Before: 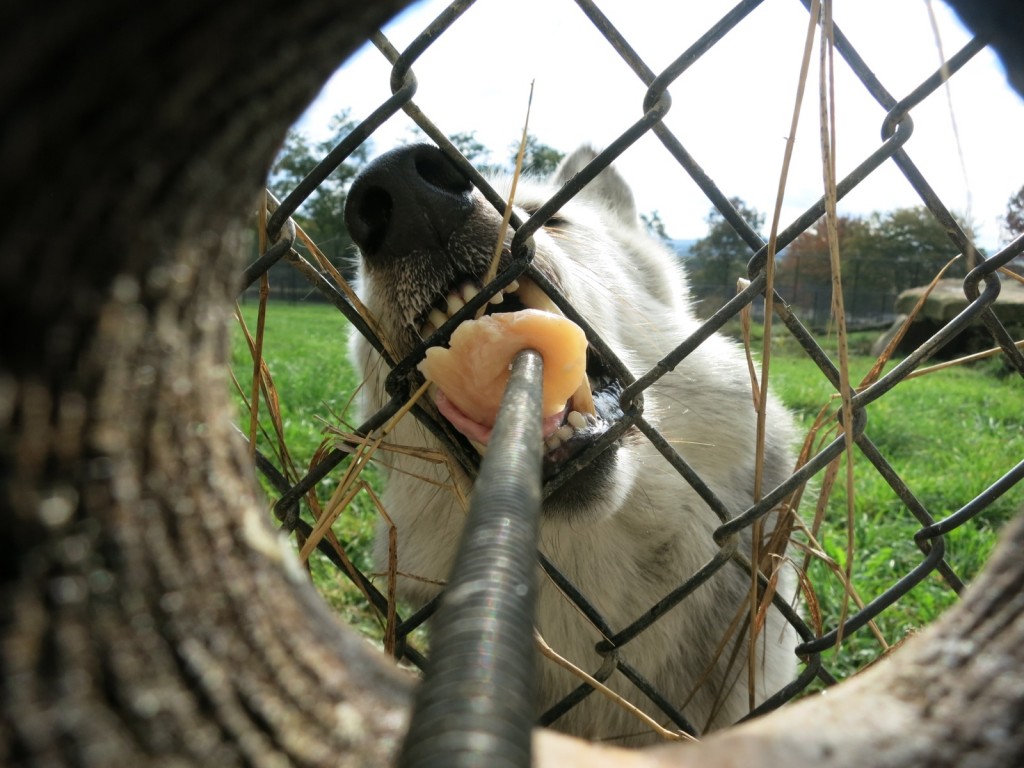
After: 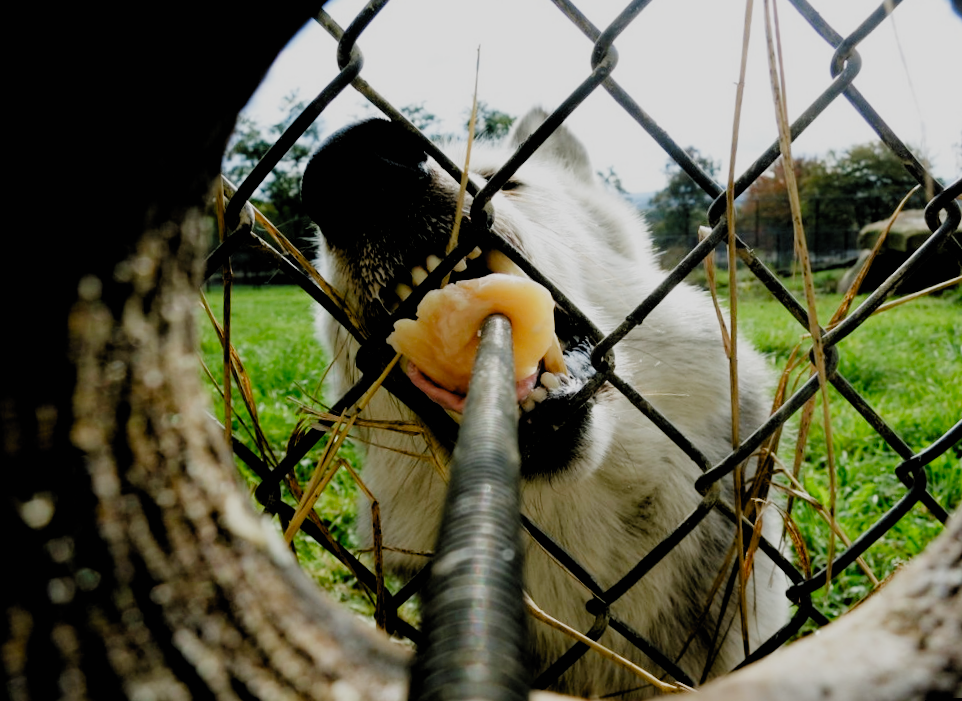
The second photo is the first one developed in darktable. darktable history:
rotate and perspective: rotation -4.57°, crop left 0.054, crop right 0.944, crop top 0.087, crop bottom 0.914
color zones: curves: ch1 [(0, 0.513) (0.143, 0.524) (0.286, 0.511) (0.429, 0.506) (0.571, 0.503) (0.714, 0.503) (0.857, 0.508) (1, 0.513)]
filmic rgb: black relative exposure -2.85 EV, white relative exposure 4.56 EV, hardness 1.77, contrast 1.25, preserve chrominance no, color science v5 (2021)
